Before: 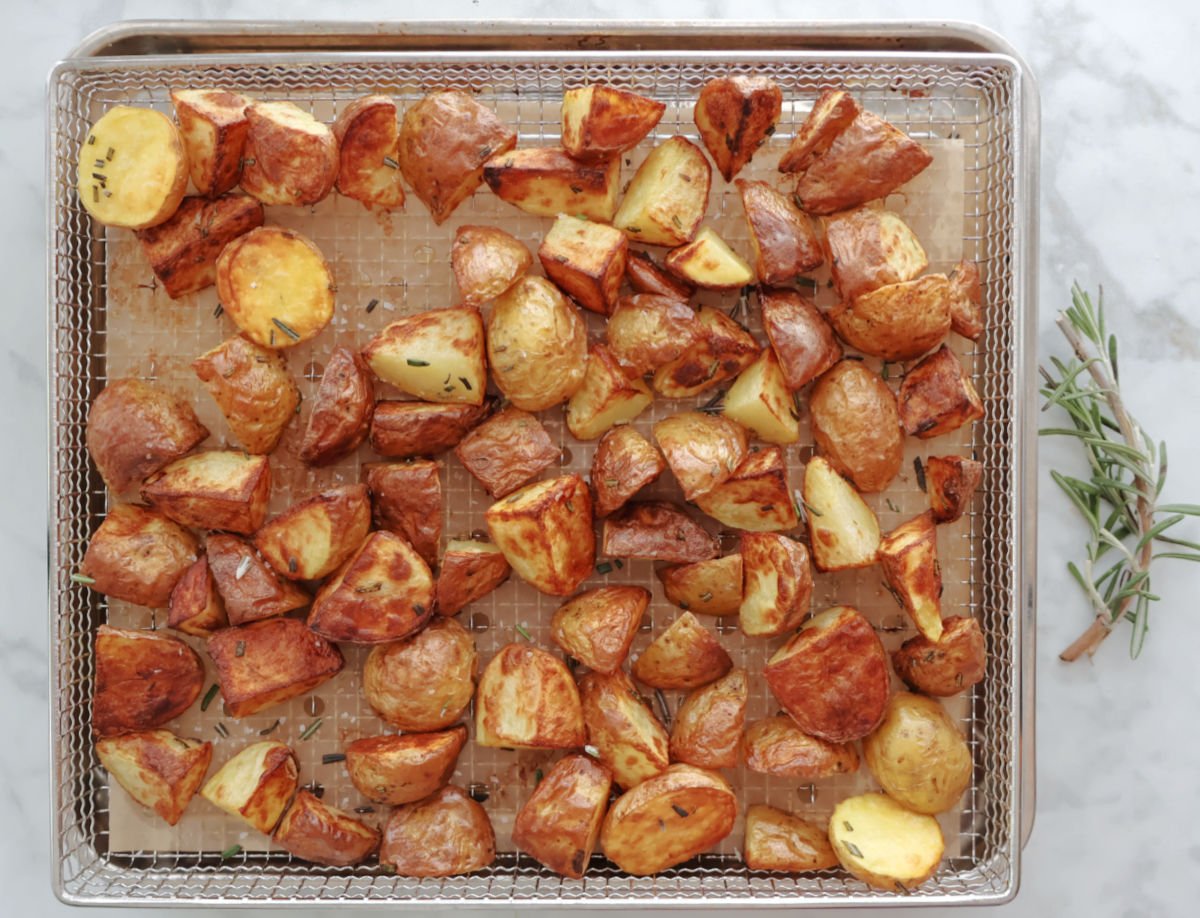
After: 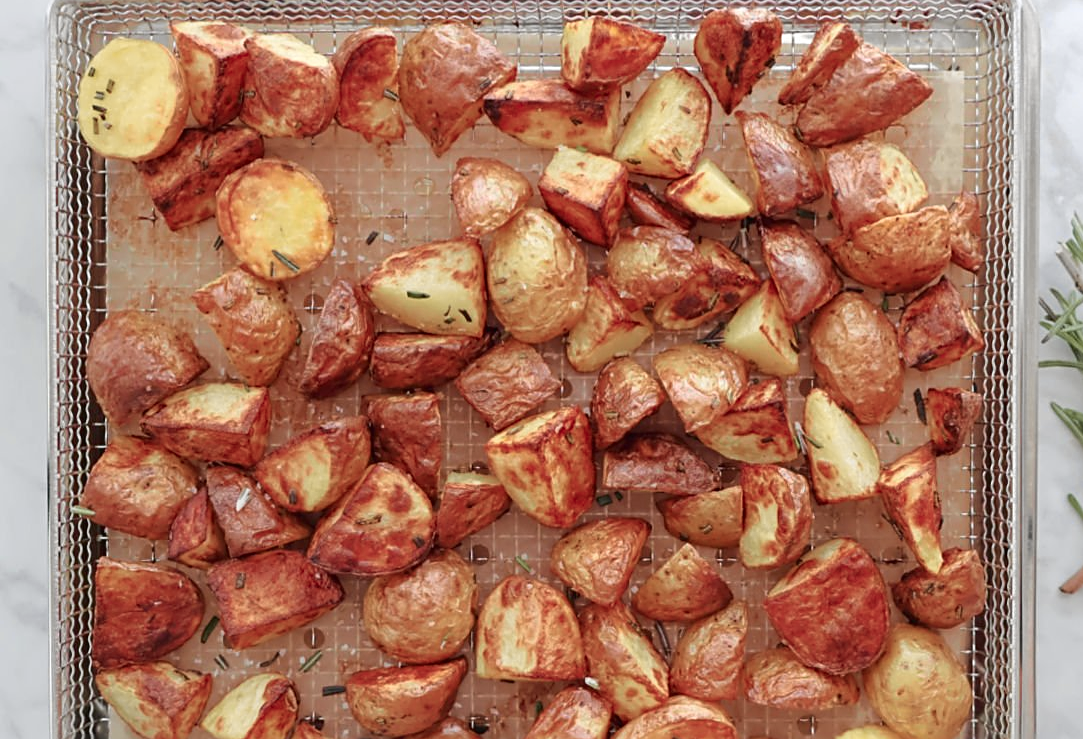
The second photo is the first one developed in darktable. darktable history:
sharpen: on, module defaults
crop: top 7.49%, right 9.717%, bottom 11.943%
tone curve: curves: ch0 [(0, 0.012) (0.056, 0.046) (0.218, 0.213) (0.606, 0.62) (0.82, 0.846) (1, 1)]; ch1 [(0, 0) (0.226, 0.261) (0.403, 0.437) (0.469, 0.472) (0.495, 0.499) (0.514, 0.504) (0.545, 0.555) (0.59, 0.598) (0.714, 0.733) (1, 1)]; ch2 [(0, 0) (0.269, 0.299) (0.459, 0.45) (0.498, 0.499) (0.523, 0.512) (0.568, 0.558) (0.634, 0.617) (0.702, 0.662) (0.781, 0.775) (1, 1)], color space Lab, independent channels, preserve colors none
